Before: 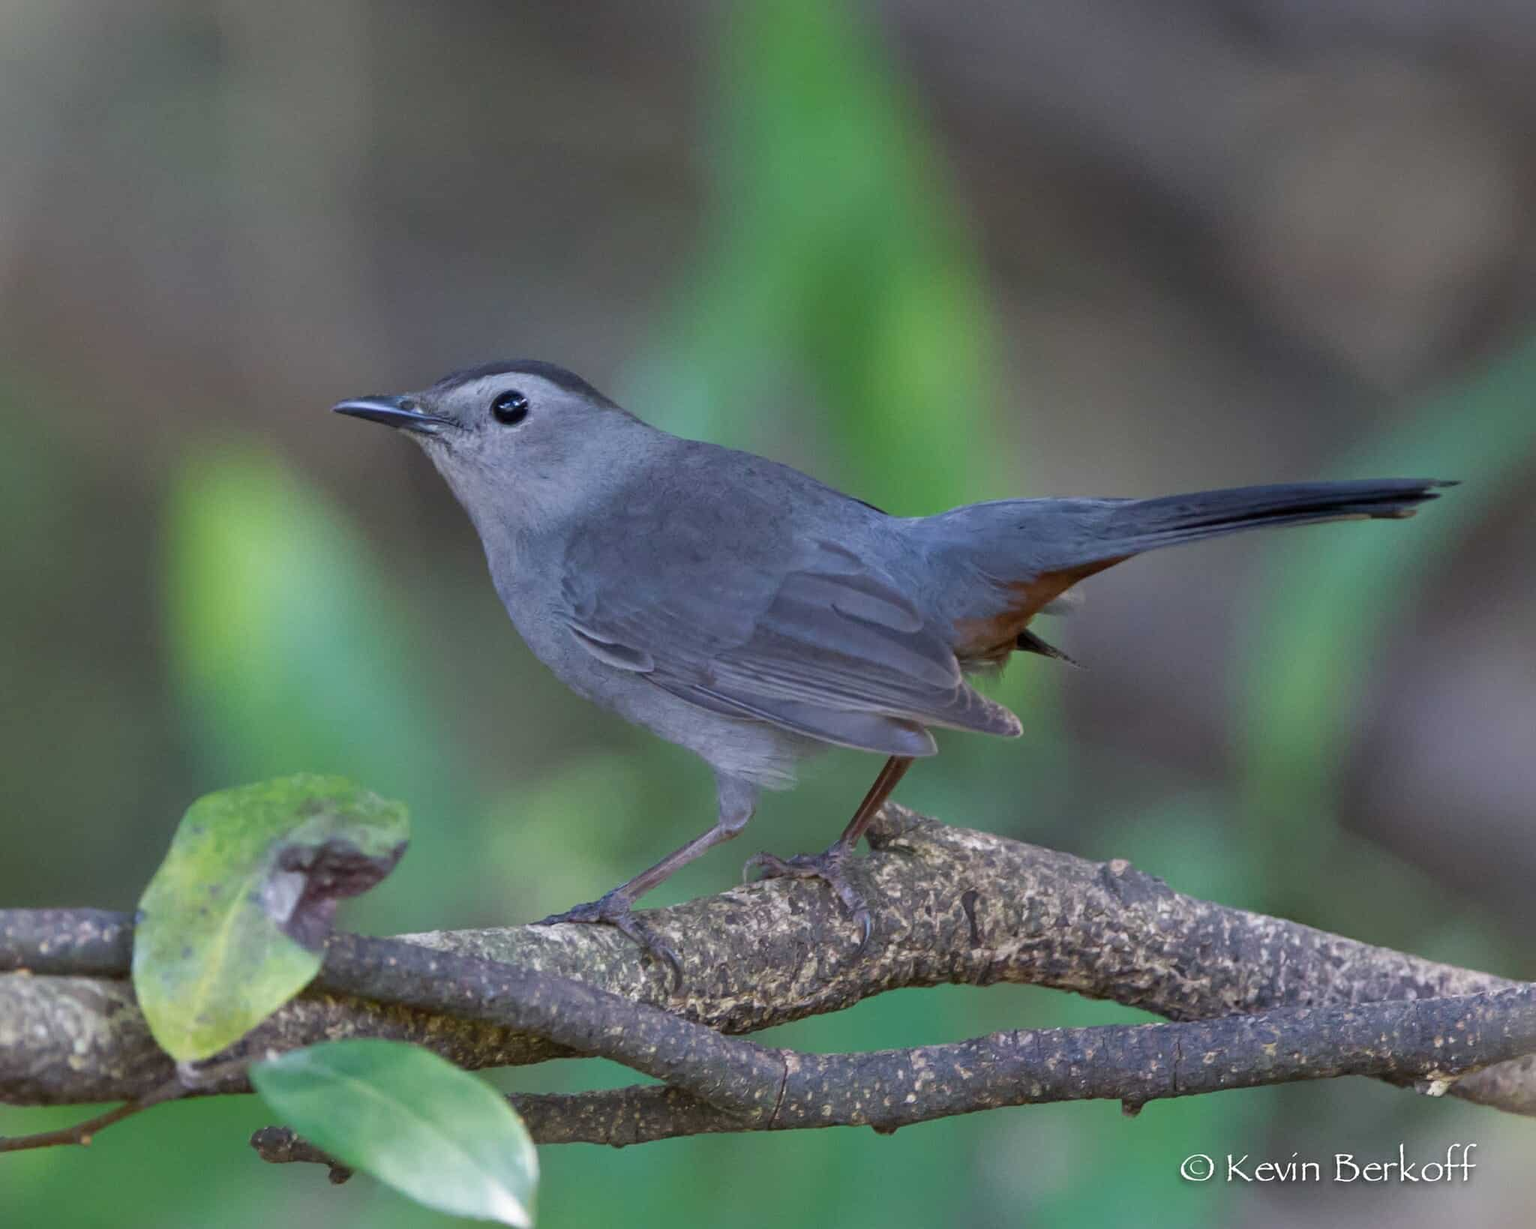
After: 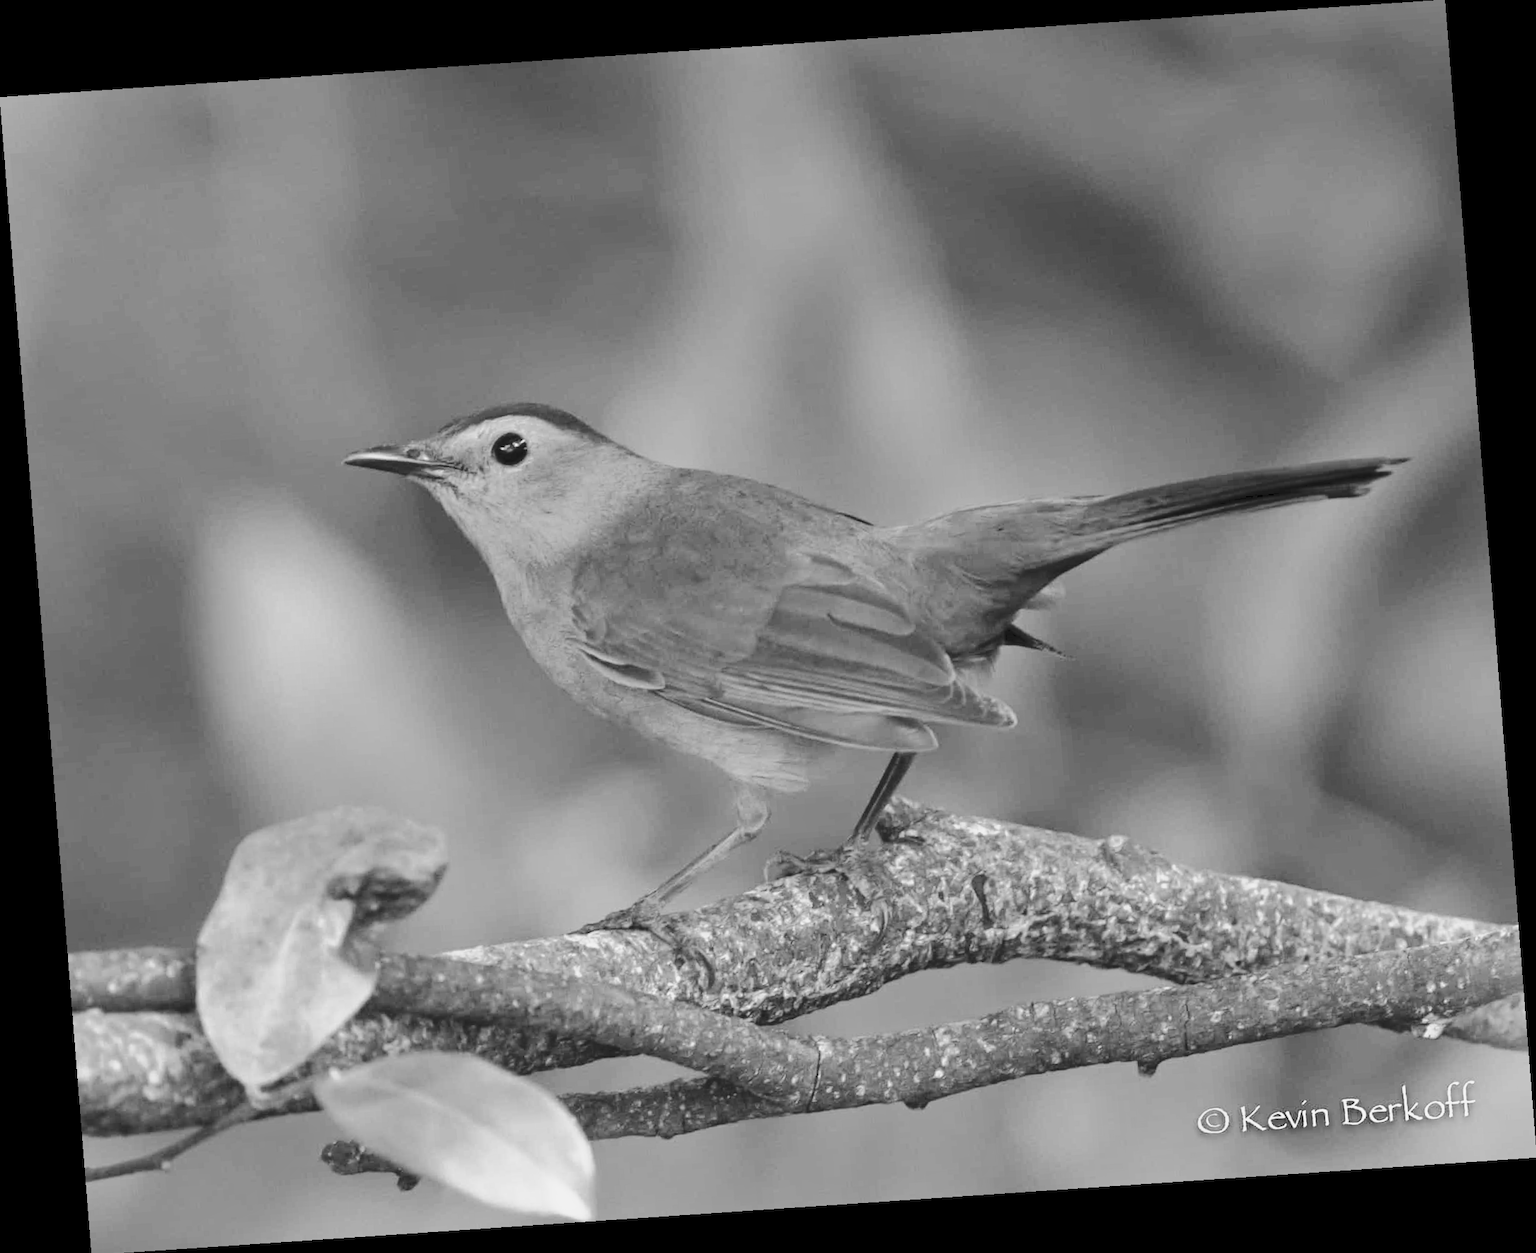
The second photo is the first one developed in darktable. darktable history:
rotate and perspective: rotation -4.2°, shear 0.006, automatic cropping off
exposure: compensate highlight preservation false
tone curve: curves: ch0 [(0, 0) (0.003, 0.08) (0.011, 0.088) (0.025, 0.104) (0.044, 0.122) (0.069, 0.141) (0.1, 0.161) (0.136, 0.181) (0.177, 0.209) (0.224, 0.246) (0.277, 0.293) (0.335, 0.343) (0.399, 0.399) (0.468, 0.464) (0.543, 0.54) (0.623, 0.616) (0.709, 0.694) (0.801, 0.757) (0.898, 0.821) (1, 1)], preserve colors none
monochrome: a 14.95, b -89.96
base curve: curves: ch0 [(0, 0) (0.026, 0.03) (0.109, 0.232) (0.351, 0.748) (0.669, 0.968) (1, 1)], preserve colors none
